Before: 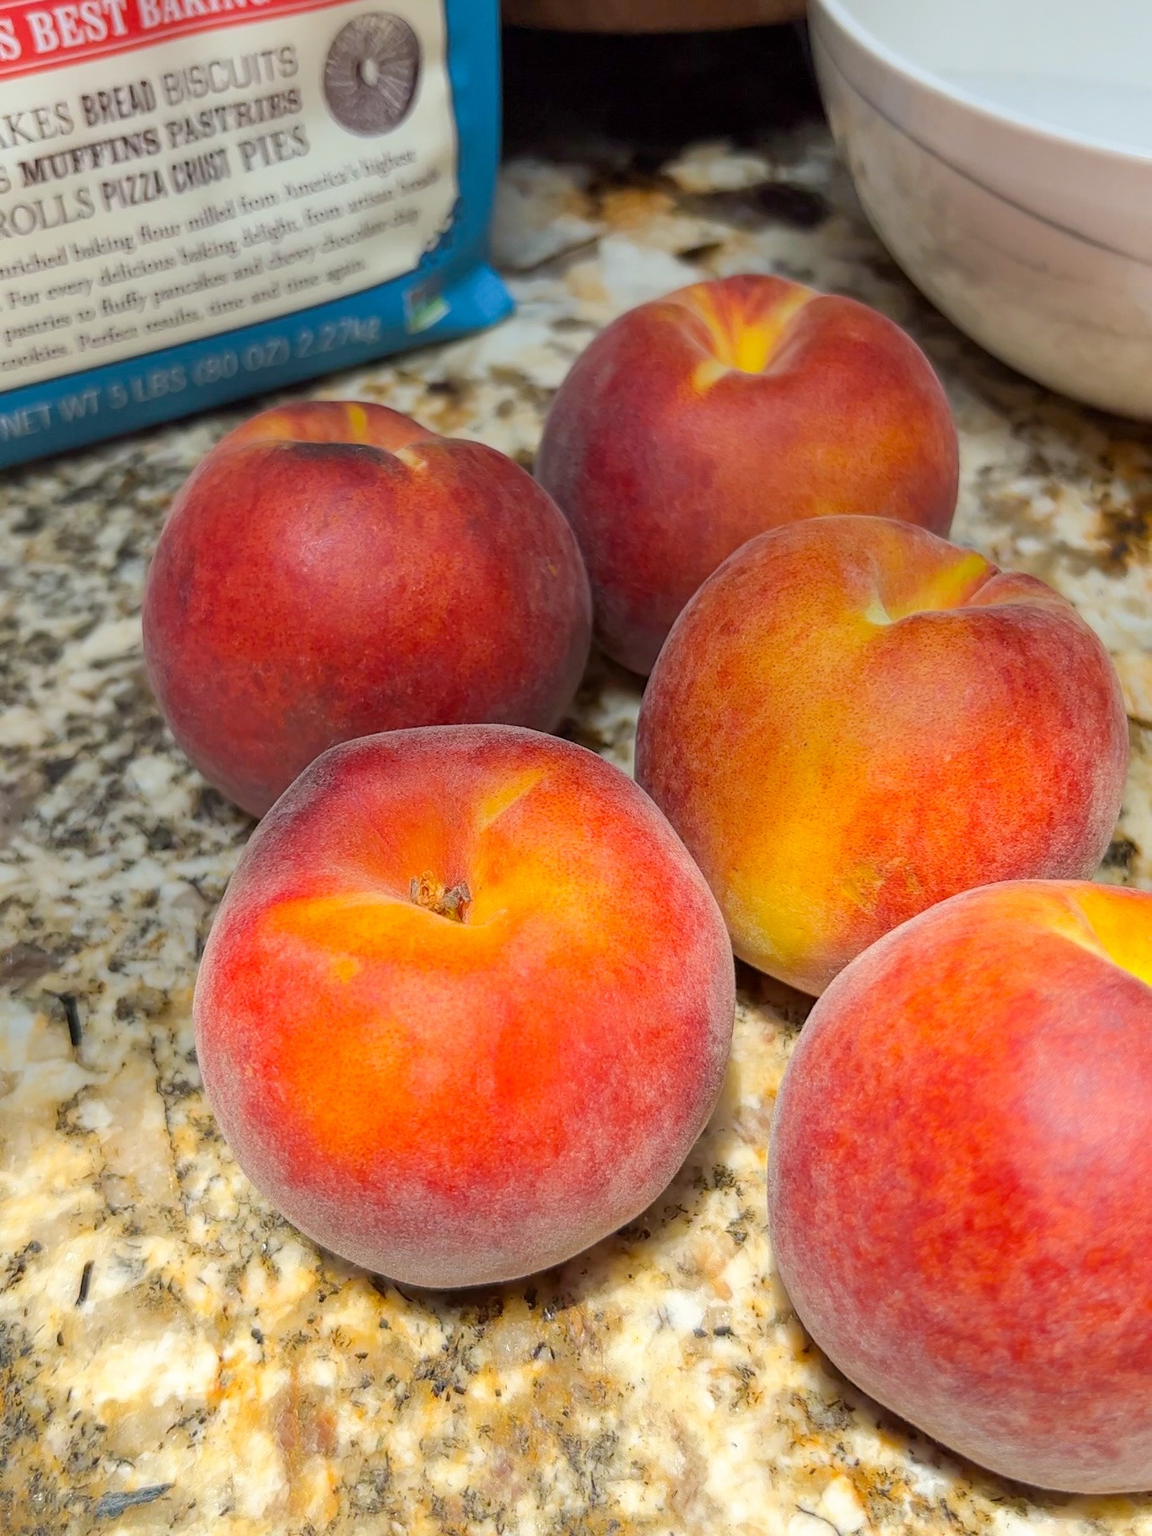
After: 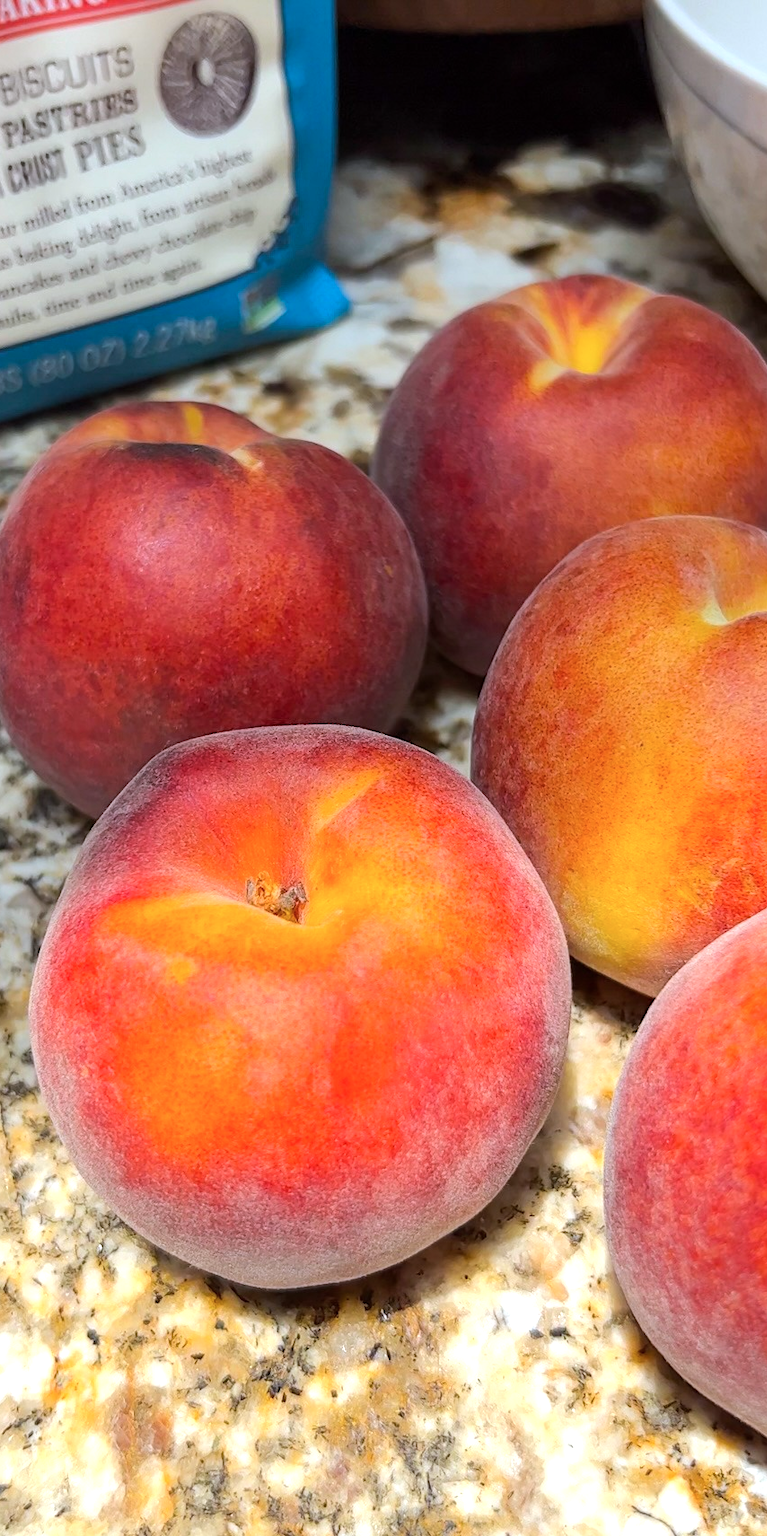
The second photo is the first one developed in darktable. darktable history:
color correction: highlights a* -0.772, highlights b* -8.92
tone equalizer: -8 EV -0.417 EV, -7 EV -0.389 EV, -6 EV -0.333 EV, -5 EV -0.222 EV, -3 EV 0.222 EV, -2 EV 0.333 EV, -1 EV 0.389 EV, +0 EV 0.417 EV, edges refinement/feathering 500, mask exposure compensation -1.57 EV, preserve details no
crop and rotate: left 14.385%, right 18.948%
